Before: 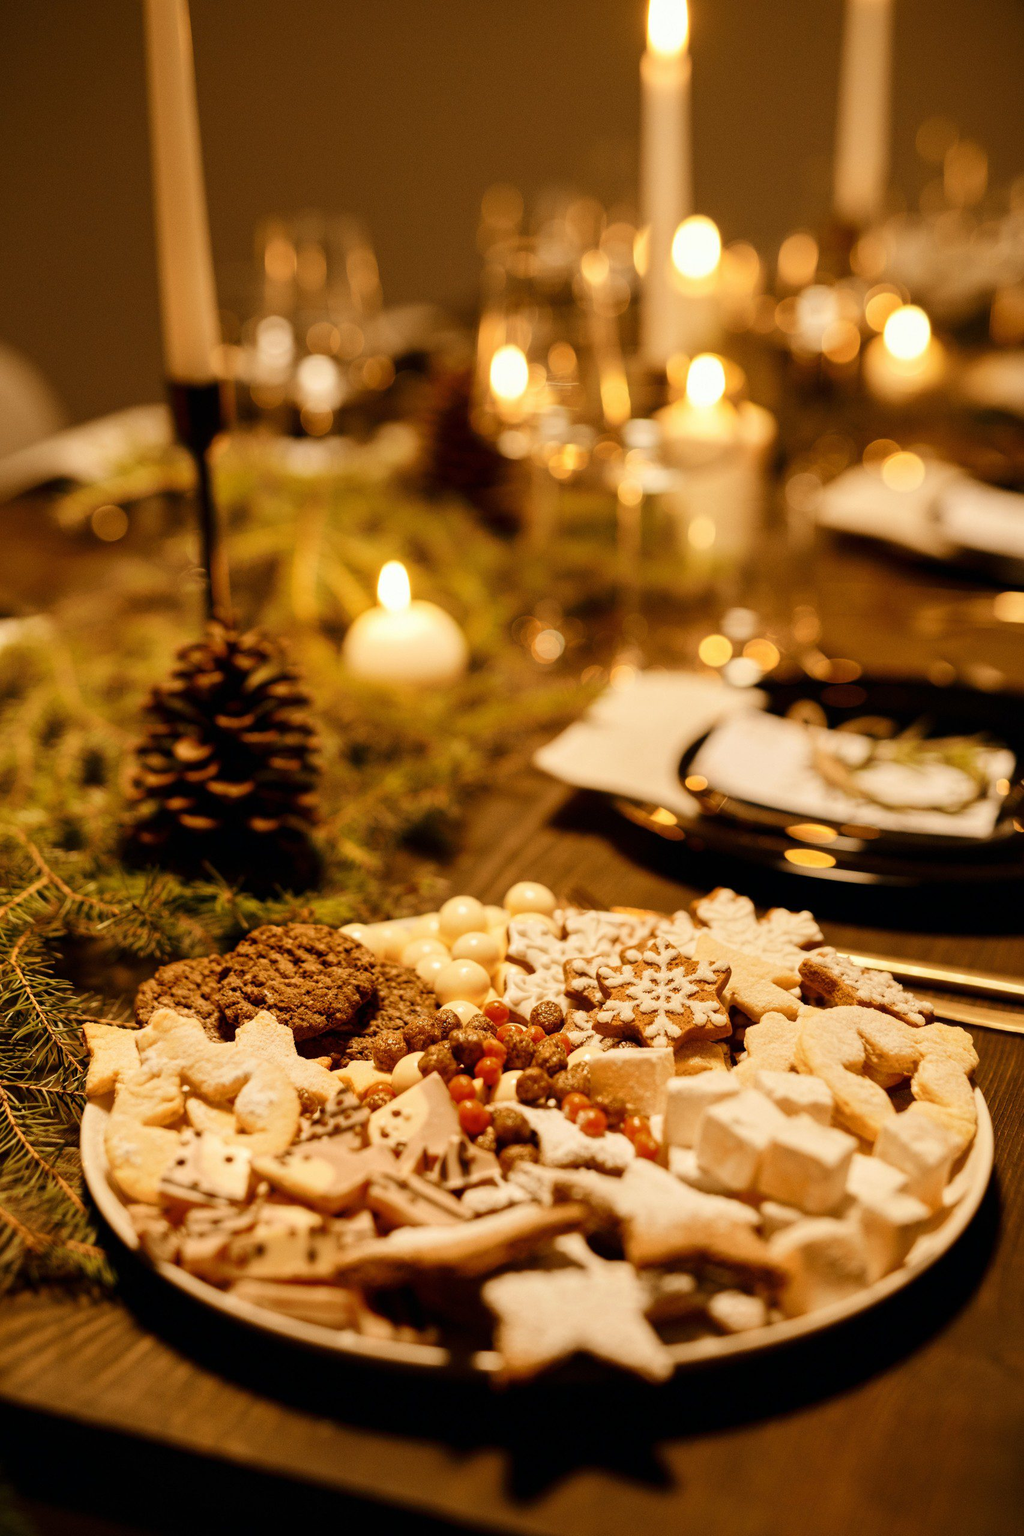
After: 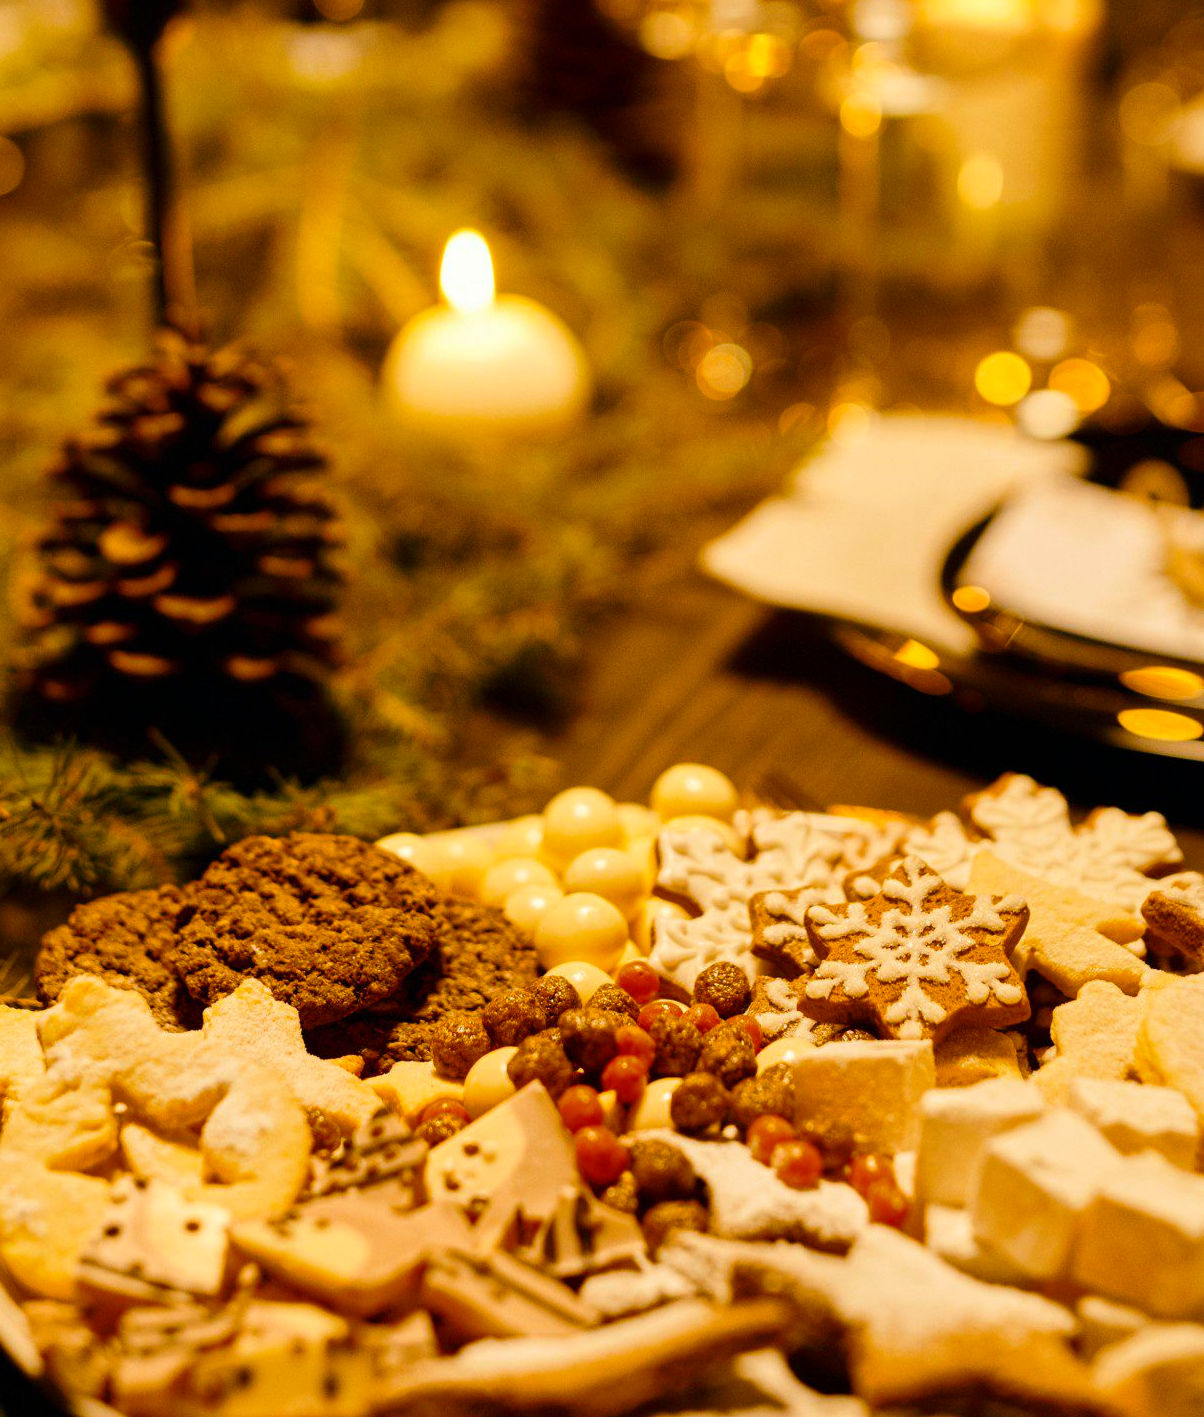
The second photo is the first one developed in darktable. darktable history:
crop: left 11.123%, top 27.61%, right 18.3%, bottom 17.034%
color balance rgb: perceptual saturation grading › global saturation 25%, global vibrance 20%
